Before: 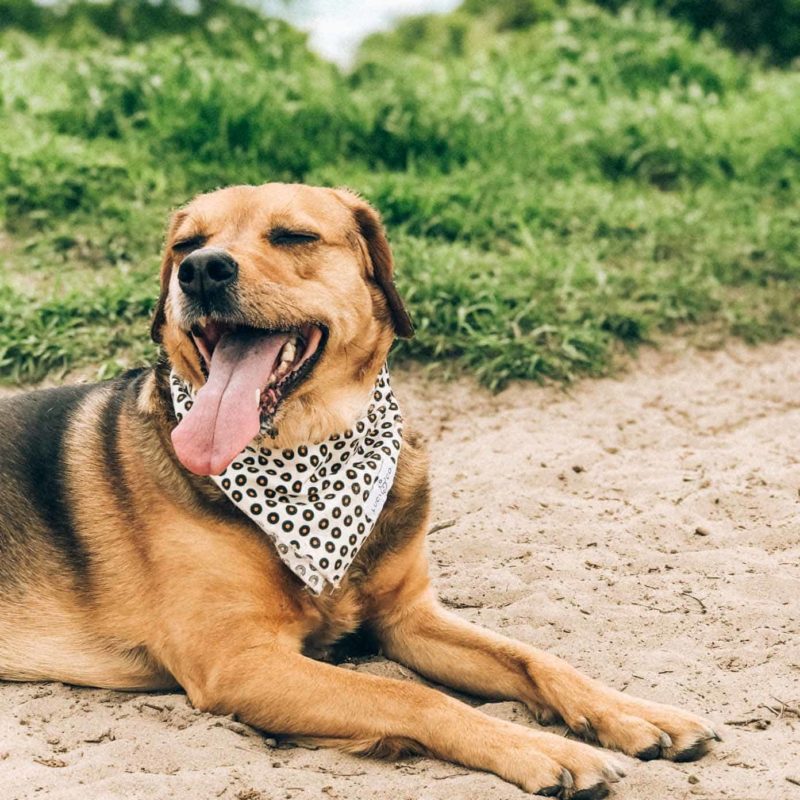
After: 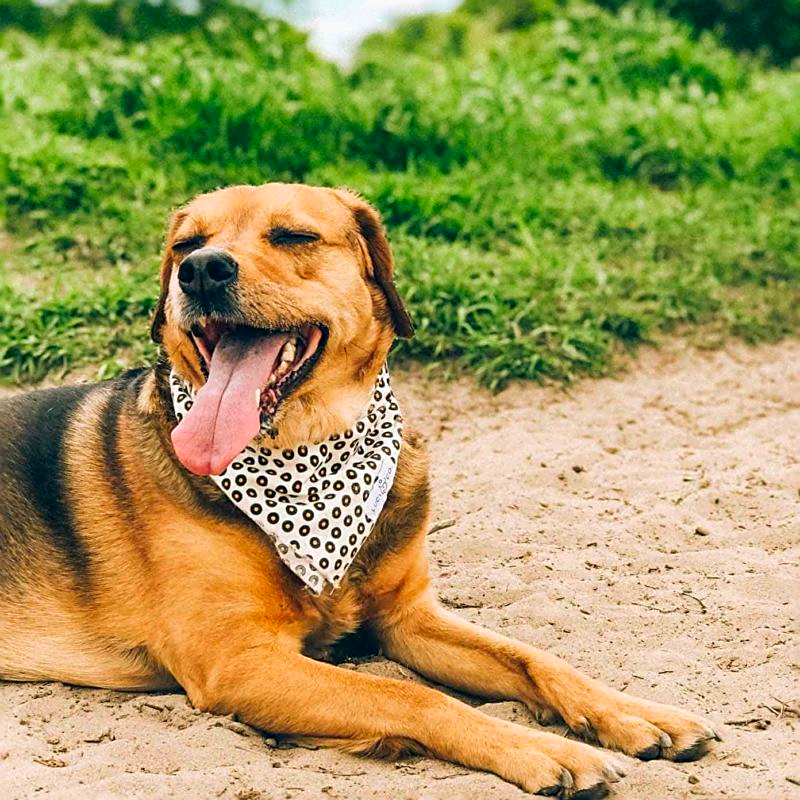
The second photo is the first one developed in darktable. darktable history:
contrast brightness saturation: saturation 0.482
exposure: exposure -0.013 EV, compensate exposure bias true, compensate highlight preservation false
sharpen: on, module defaults
